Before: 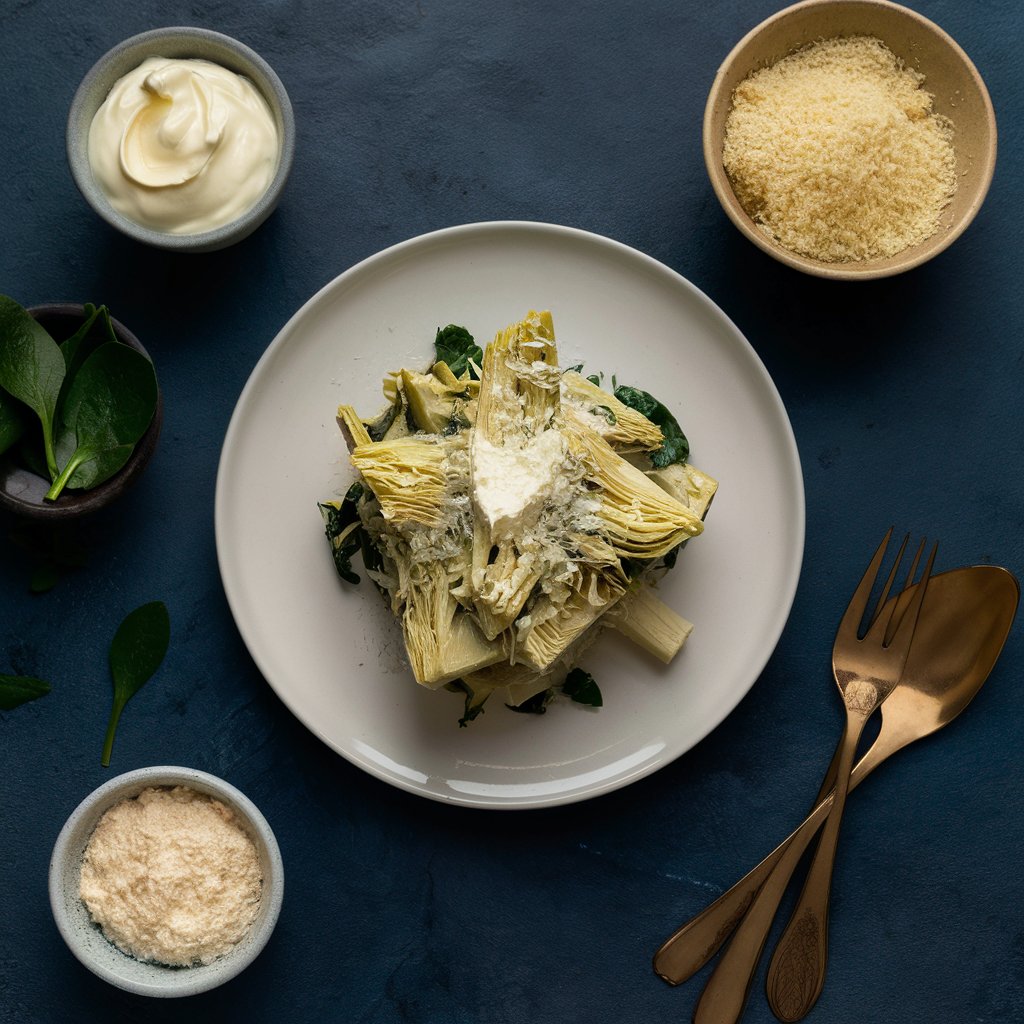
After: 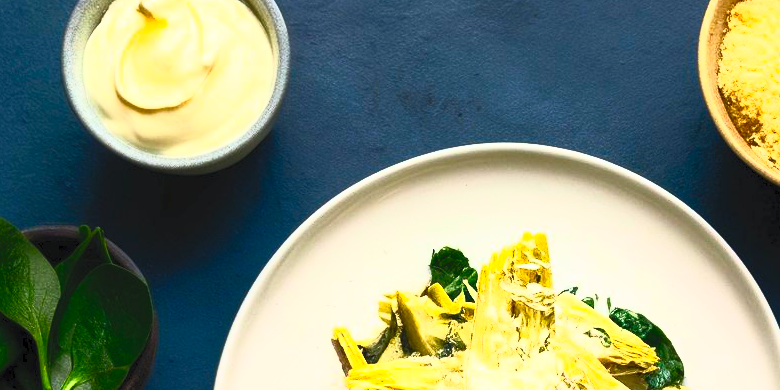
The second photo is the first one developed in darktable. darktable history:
contrast brightness saturation: contrast 1, brightness 1, saturation 1
crop: left 0.579%, top 7.627%, right 23.167%, bottom 54.275%
